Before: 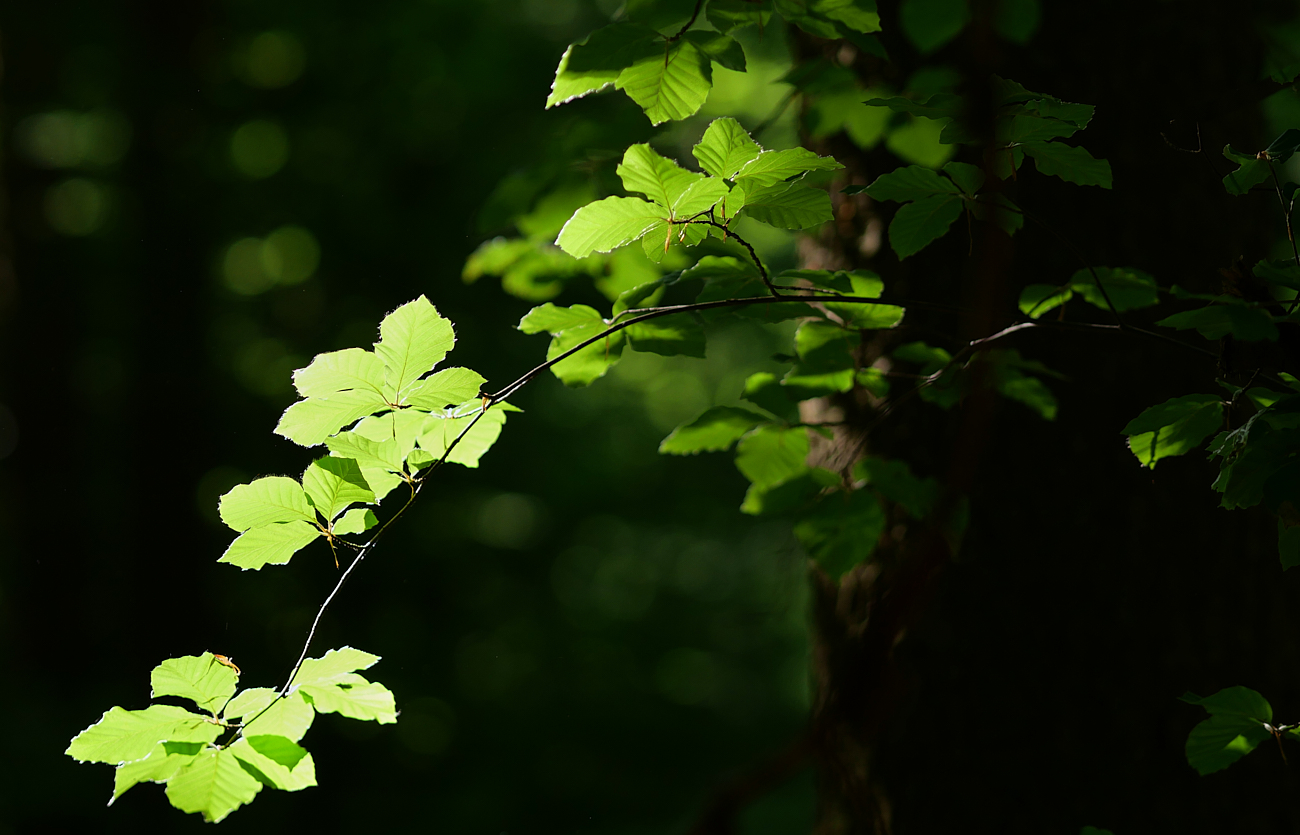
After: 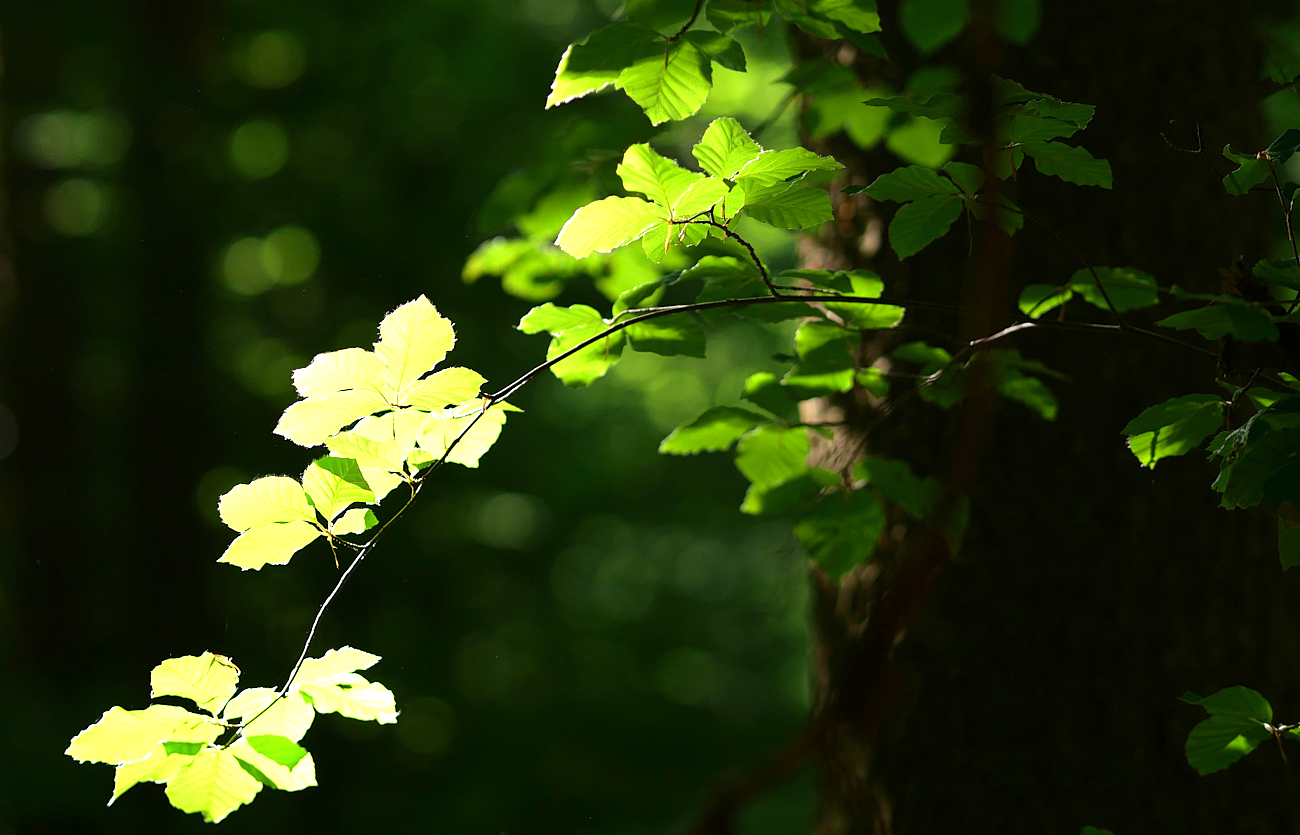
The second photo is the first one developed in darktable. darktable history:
exposure: exposure 1.134 EV, compensate highlight preservation false
contrast equalizer: y [[0.5, 0.488, 0.462, 0.461, 0.491, 0.5], [0.5 ×6], [0.5 ×6], [0 ×6], [0 ×6]], mix 0.162
